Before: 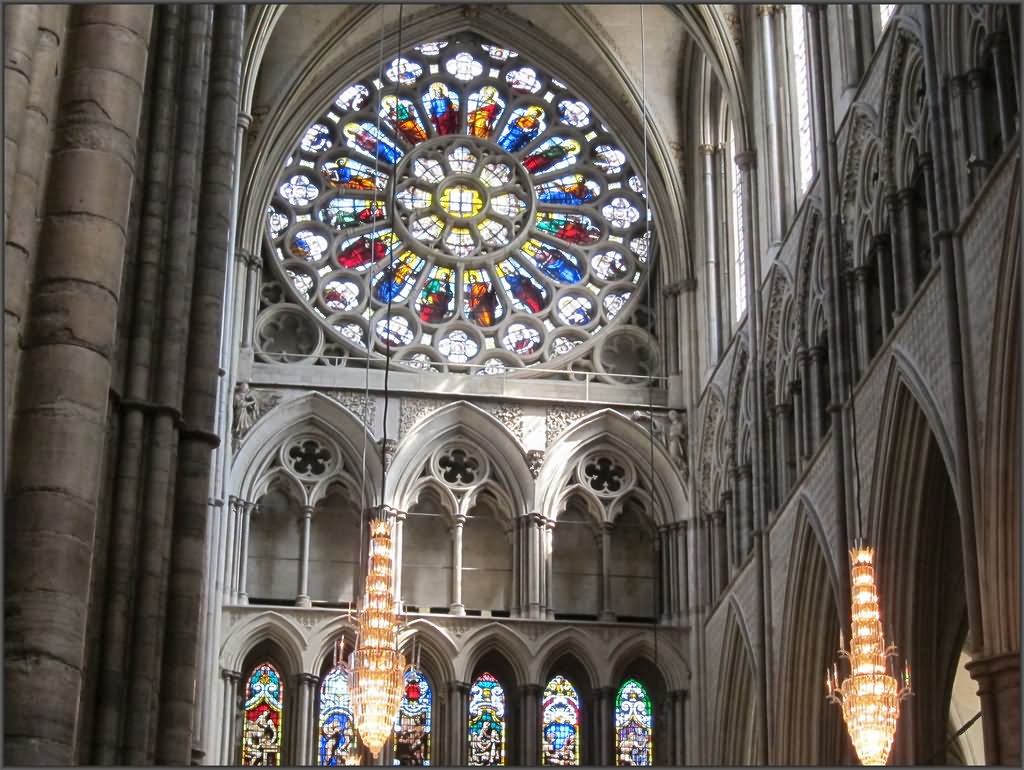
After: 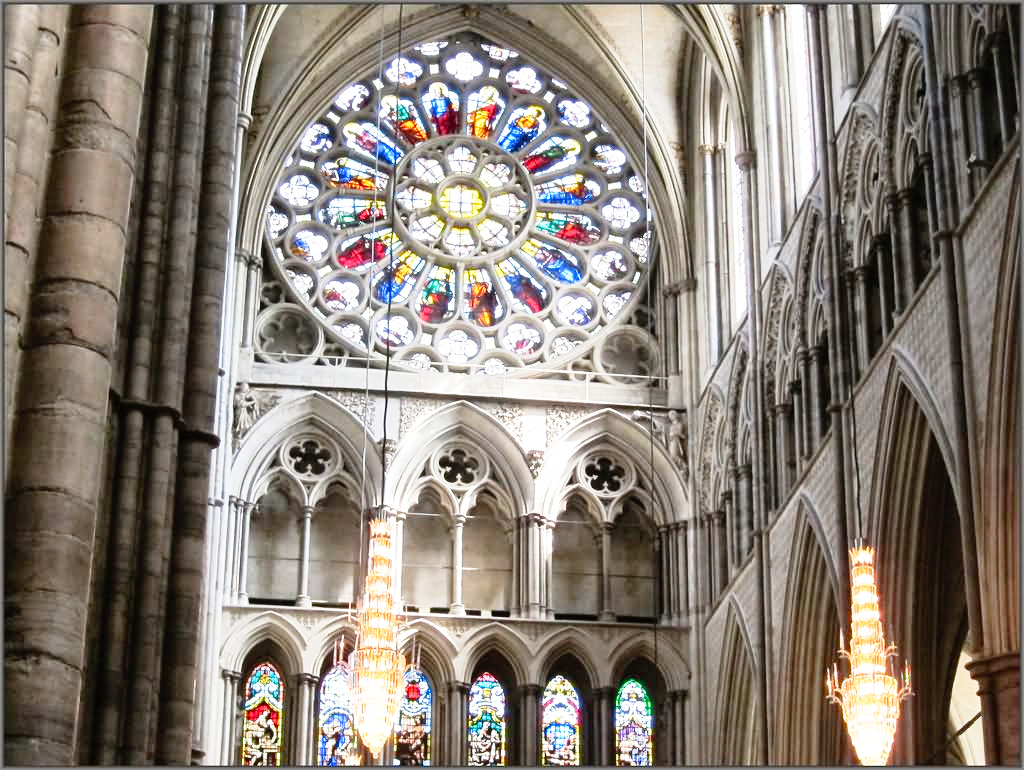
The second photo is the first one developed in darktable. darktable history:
base curve: curves: ch0 [(0, 0) (0.012, 0.01) (0.073, 0.168) (0.31, 0.711) (0.645, 0.957) (1, 1)], preserve colors none
